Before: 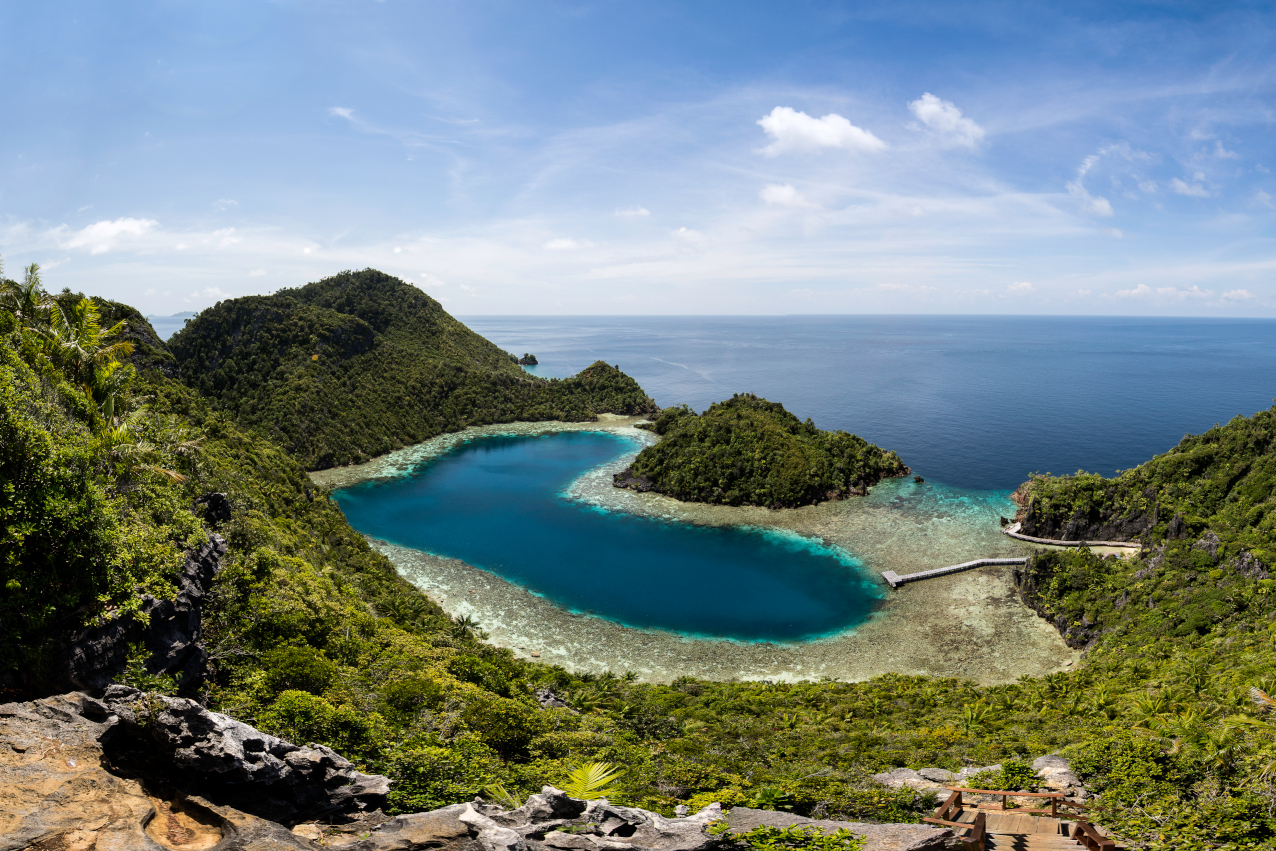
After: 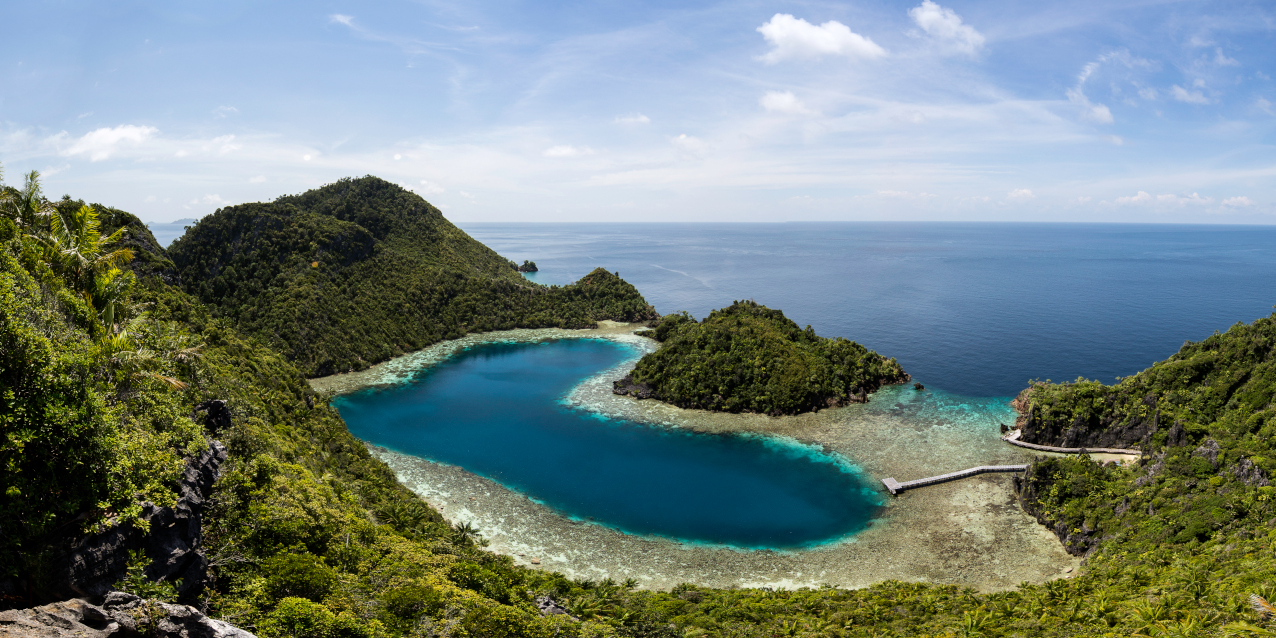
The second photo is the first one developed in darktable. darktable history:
crop: top 11.043%, bottom 13.912%
